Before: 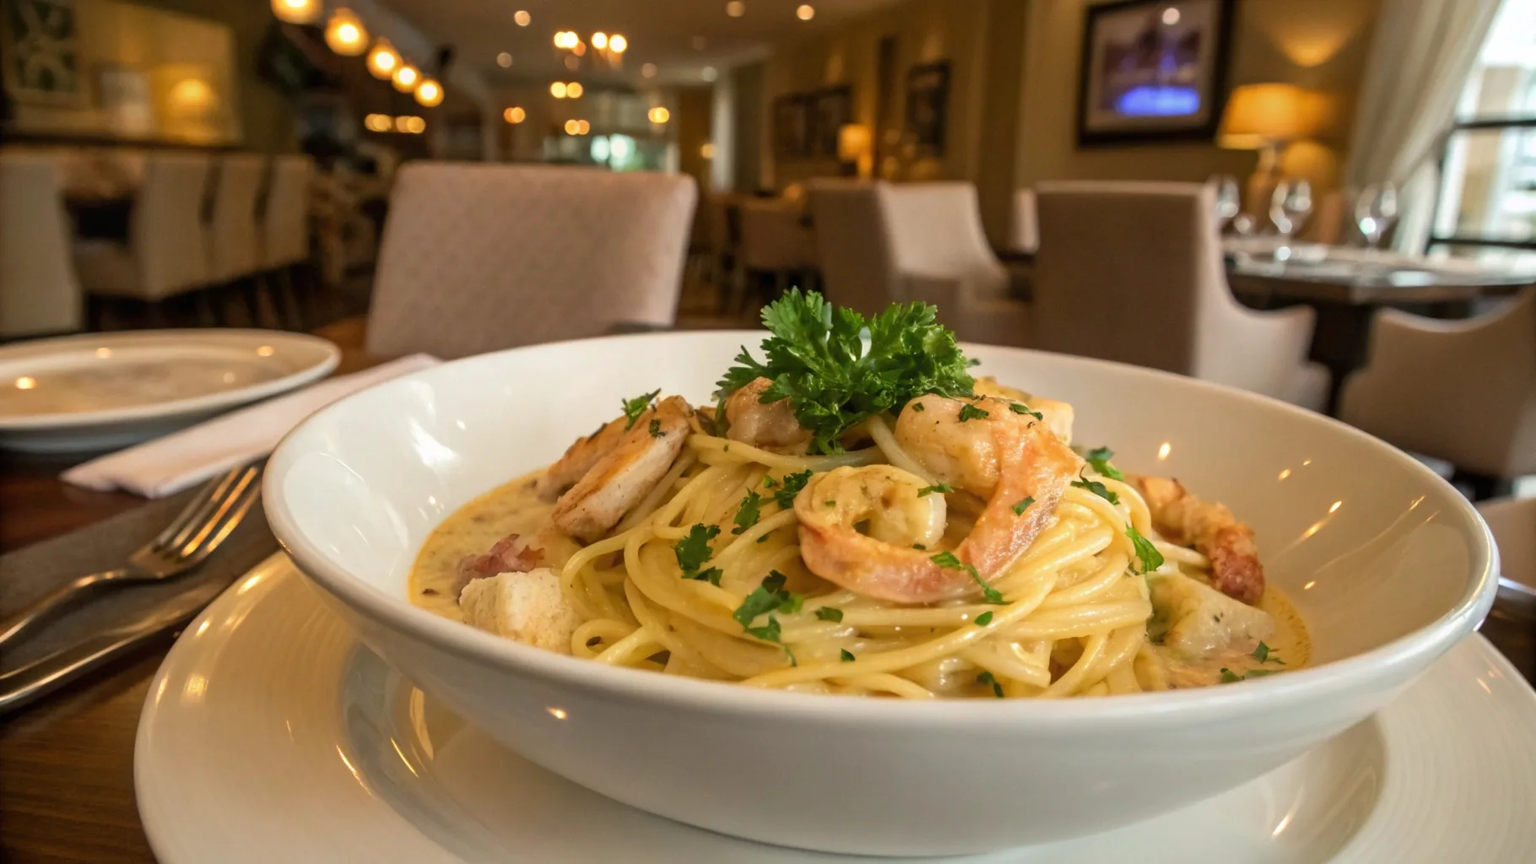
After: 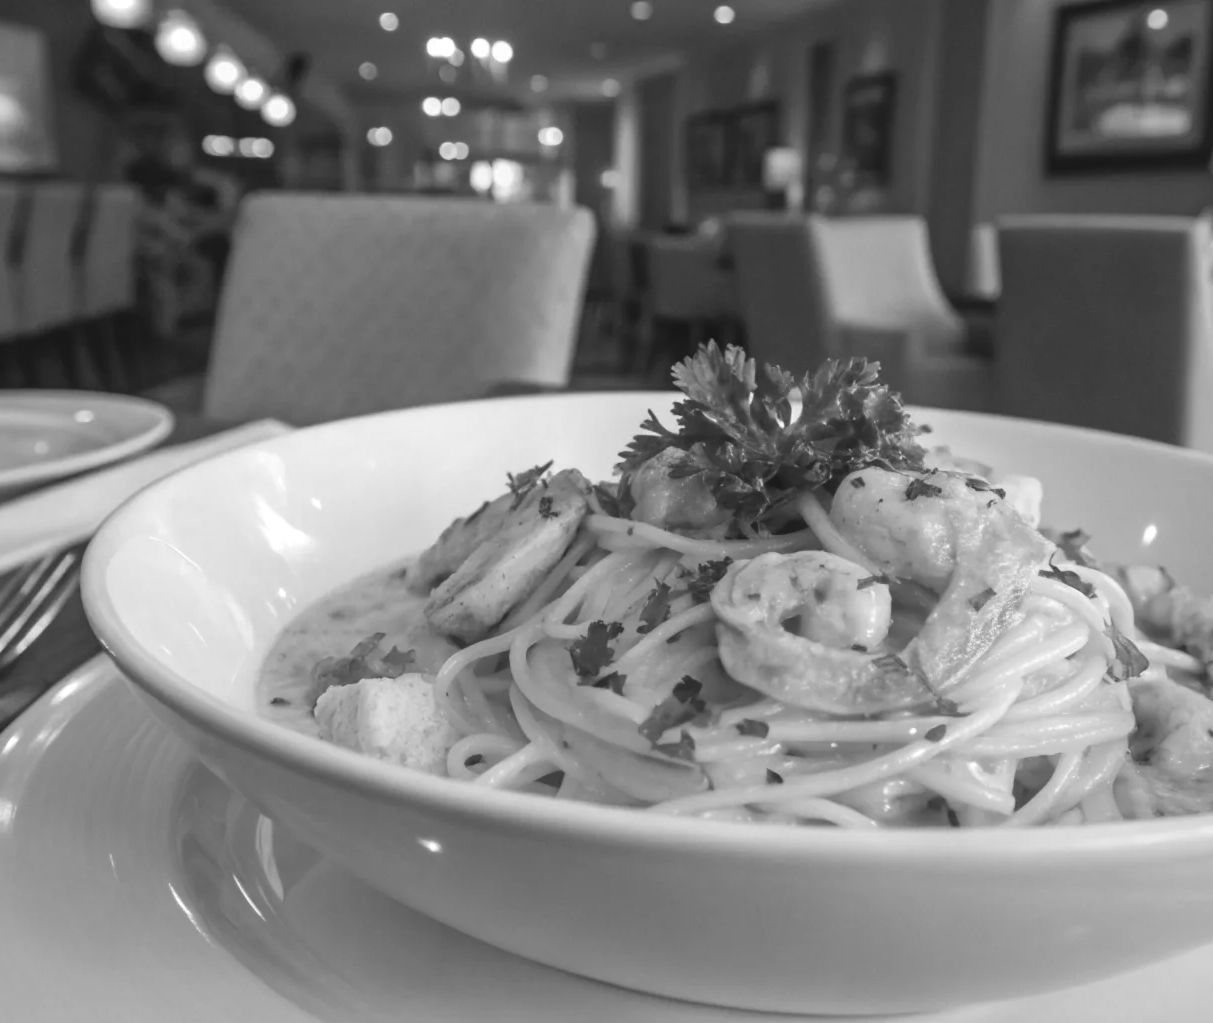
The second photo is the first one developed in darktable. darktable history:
exposure: black level correction -0.008, exposure 0.067 EV, compensate highlight preservation false
color zones: curves: ch0 [(0, 0.5) (0.143, 0.5) (0.286, 0.5) (0.429, 0.5) (0.571, 0.5) (0.714, 0.476) (0.857, 0.5) (1, 0.5)]; ch2 [(0, 0.5) (0.143, 0.5) (0.286, 0.5) (0.429, 0.5) (0.571, 0.5) (0.714, 0.487) (0.857, 0.5) (1, 0.5)]
monochrome: size 3.1
crop and rotate: left 12.648%, right 20.685%
